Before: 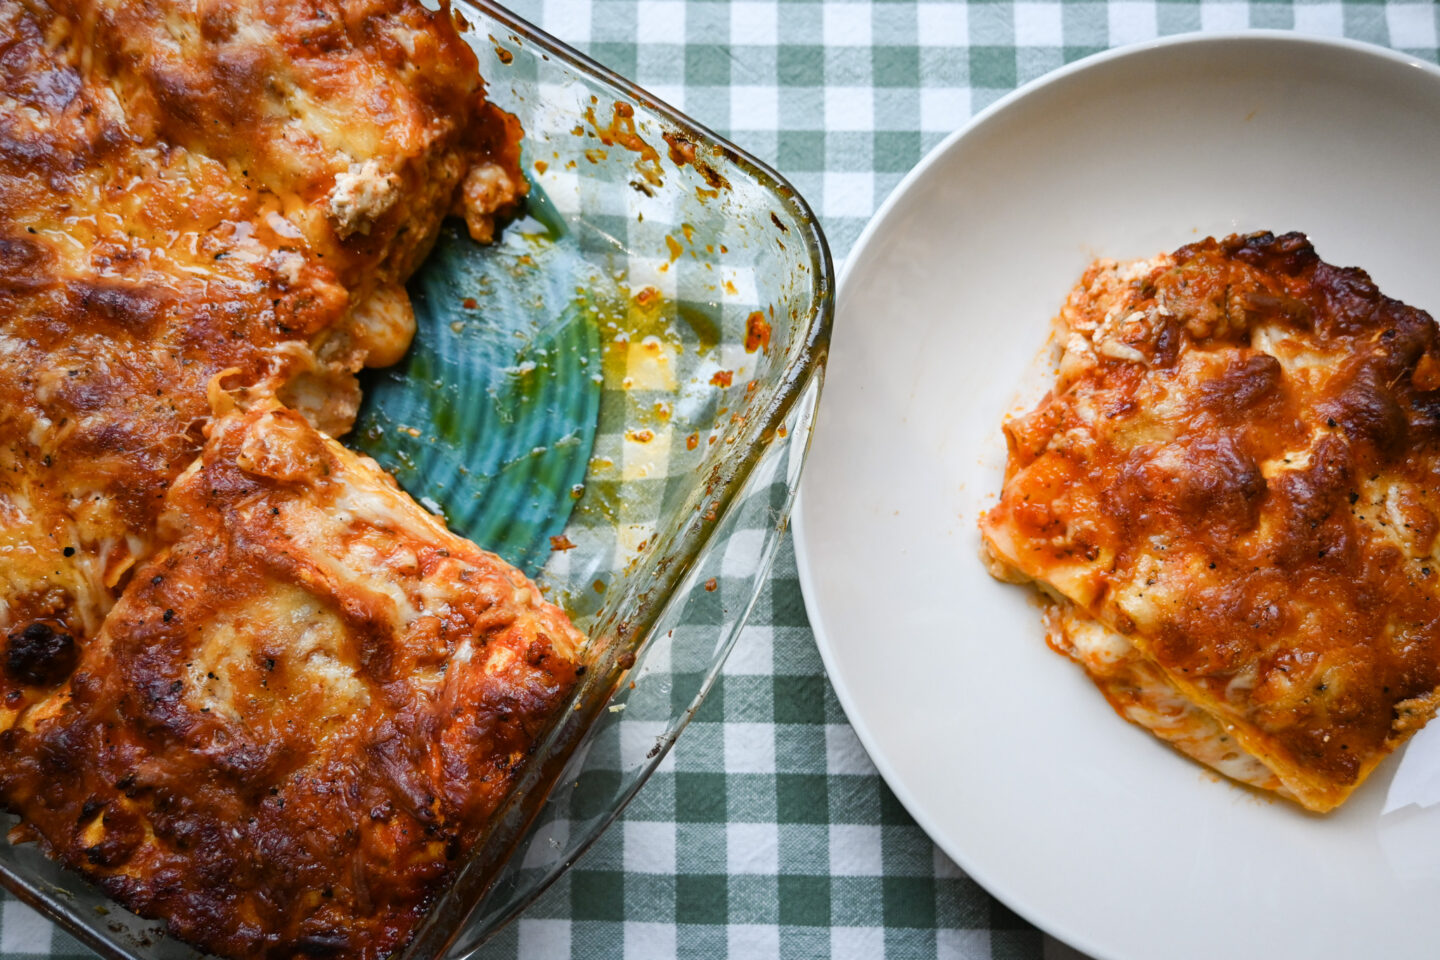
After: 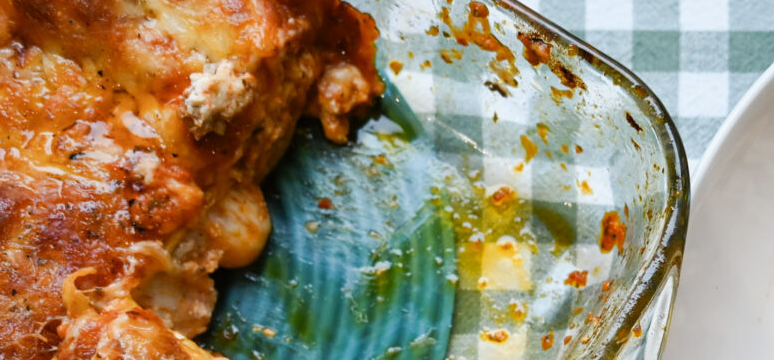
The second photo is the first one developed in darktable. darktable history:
crop: left 10.085%, top 10.5%, right 36.164%, bottom 51.942%
exposure: exposure -0.059 EV, compensate highlight preservation false
